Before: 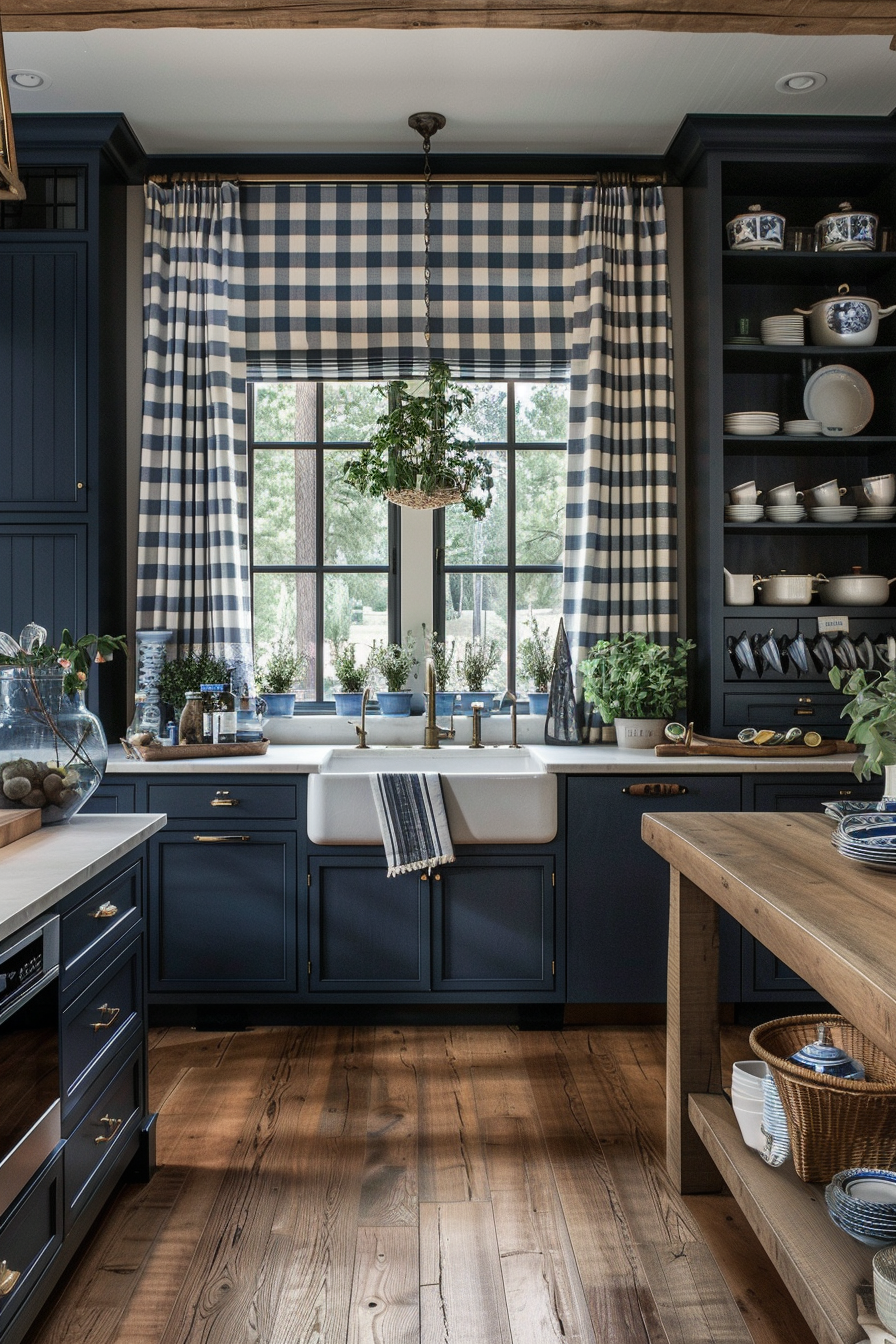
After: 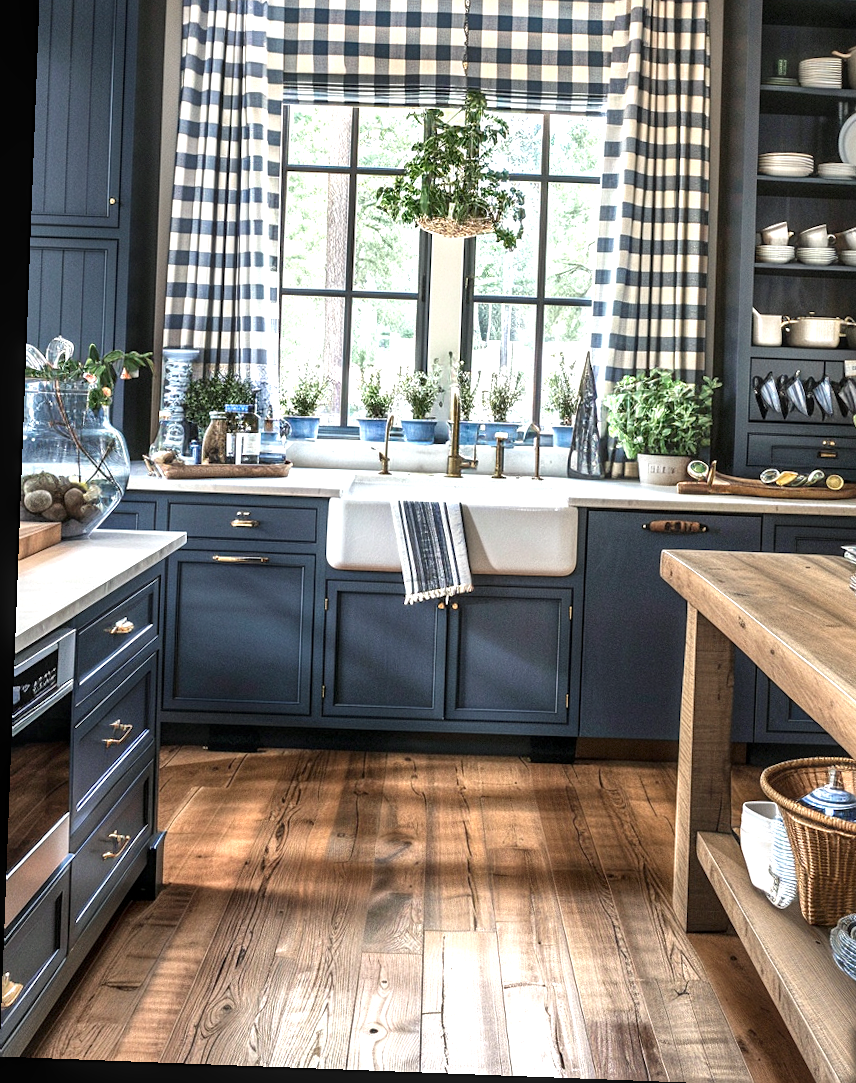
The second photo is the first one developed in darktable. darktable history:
sharpen: amount 0.2
crop: top 20.916%, right 9.437%, bottom 0.316%
rotate and perspective: rotation 2.17°, automatic cropping off
exposure: black level correction 0, exposure 1.2 EV, compensate exposure bias true, compensate highlight preservation false
local contrast: on, module defaults
shadows and highlights: shadows 37.27, highlights -28.18, soften with gaussian
tone equalizer: on, module defaults
